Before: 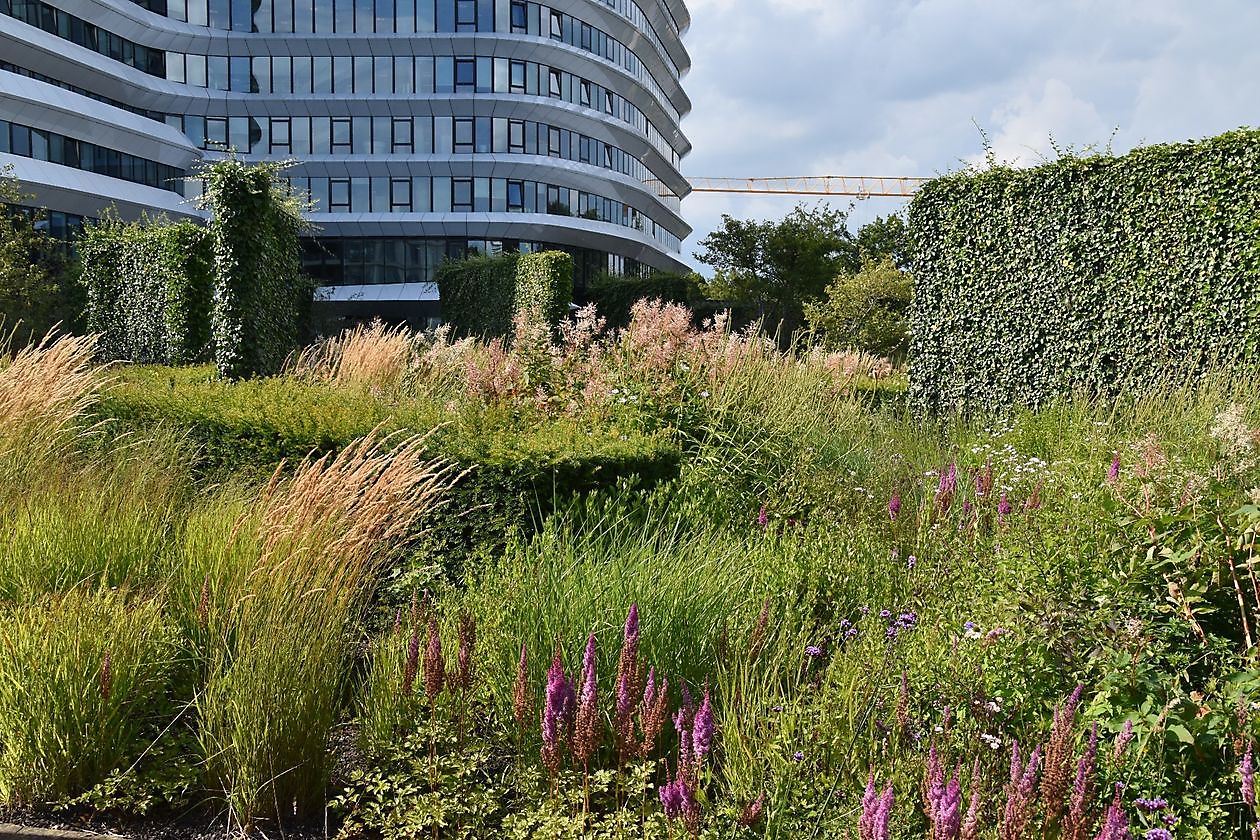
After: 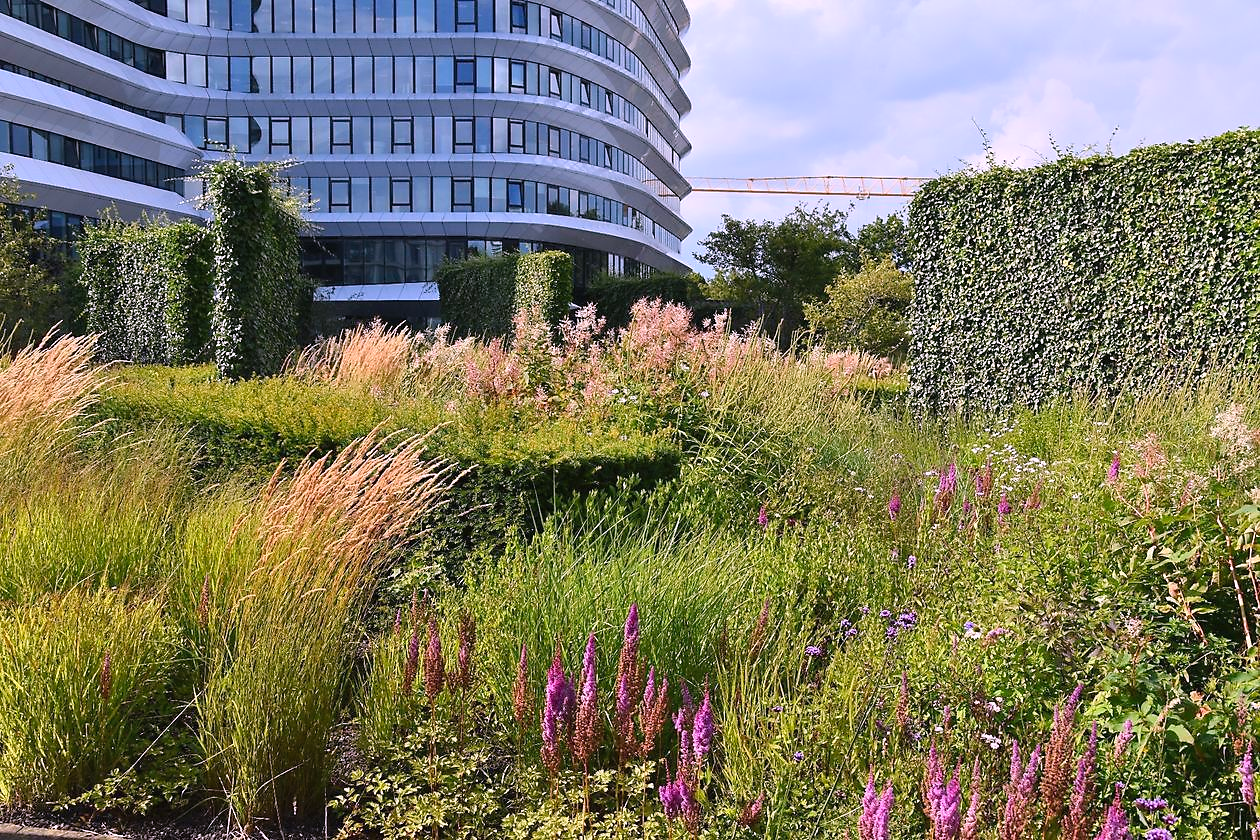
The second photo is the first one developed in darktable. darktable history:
contrast brightness saturation: contrast 0.07, brightness 0.08, saturation 0.18
white balance: red 1.066, blue 1.119
